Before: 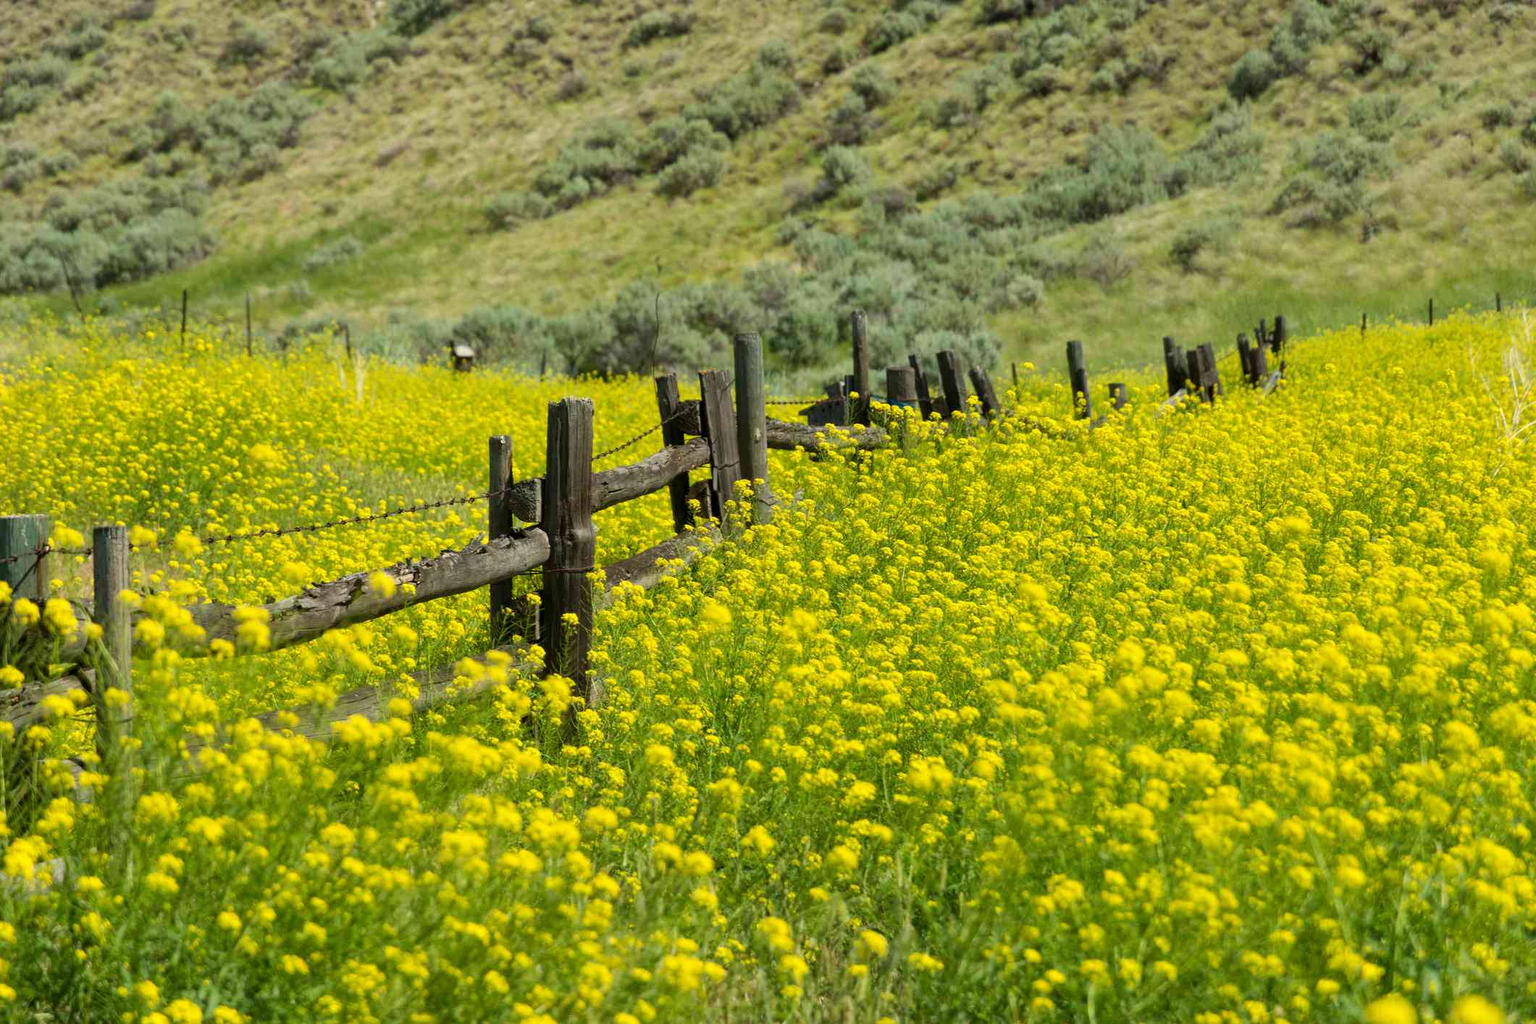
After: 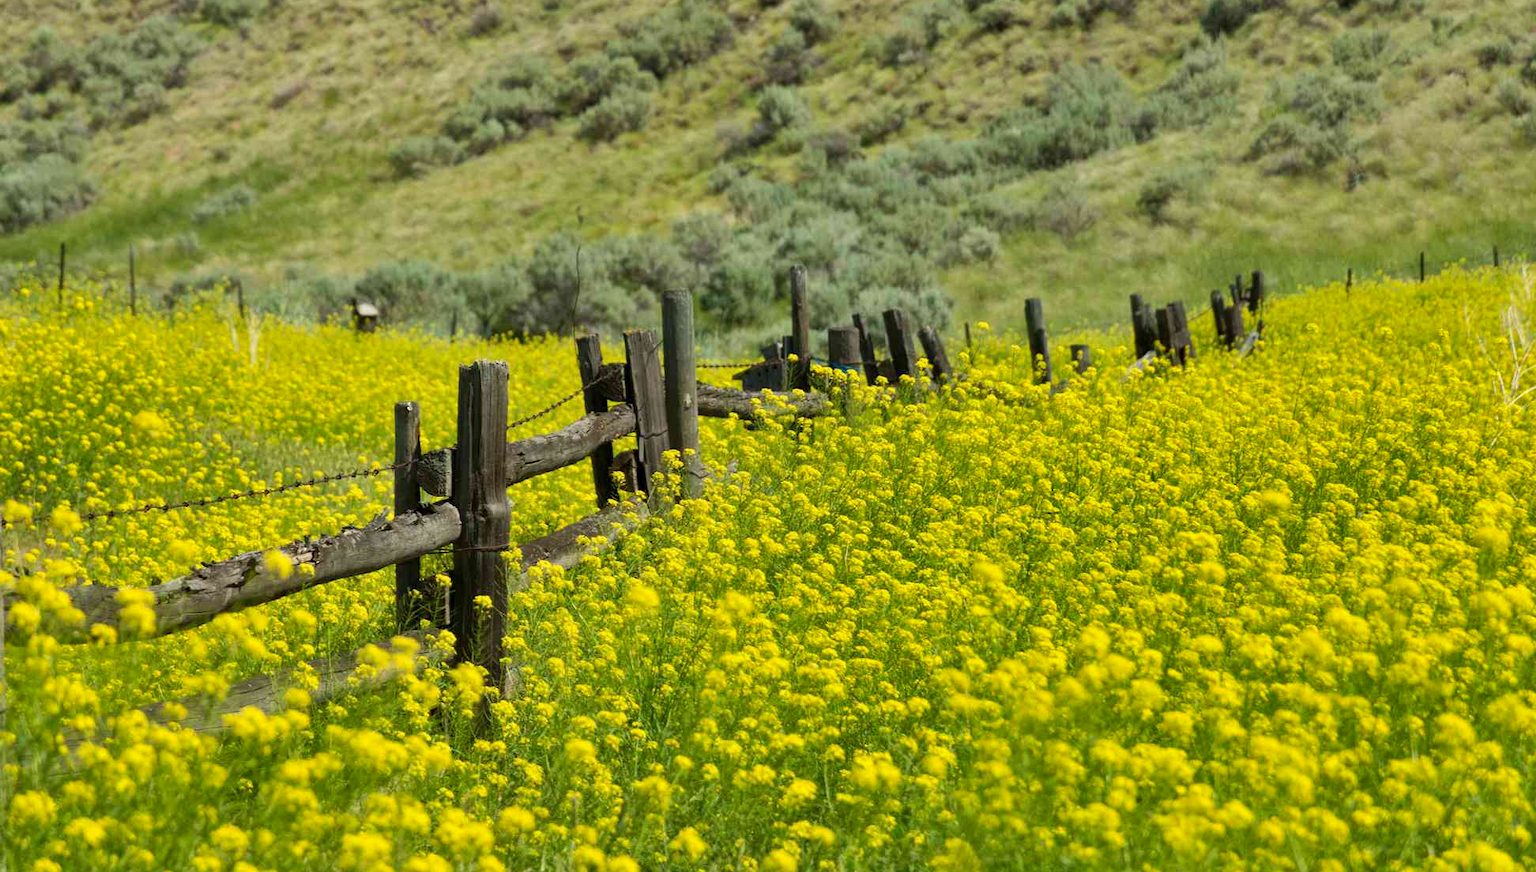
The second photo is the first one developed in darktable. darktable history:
tone equalizer: edges refinement/feathering 500, mask exposure compensation -1.57 EV, preserve details no
shadows and highlights: soften with gaussian
crop: left 8.303%, top 6.581%, bottom 15.339%
